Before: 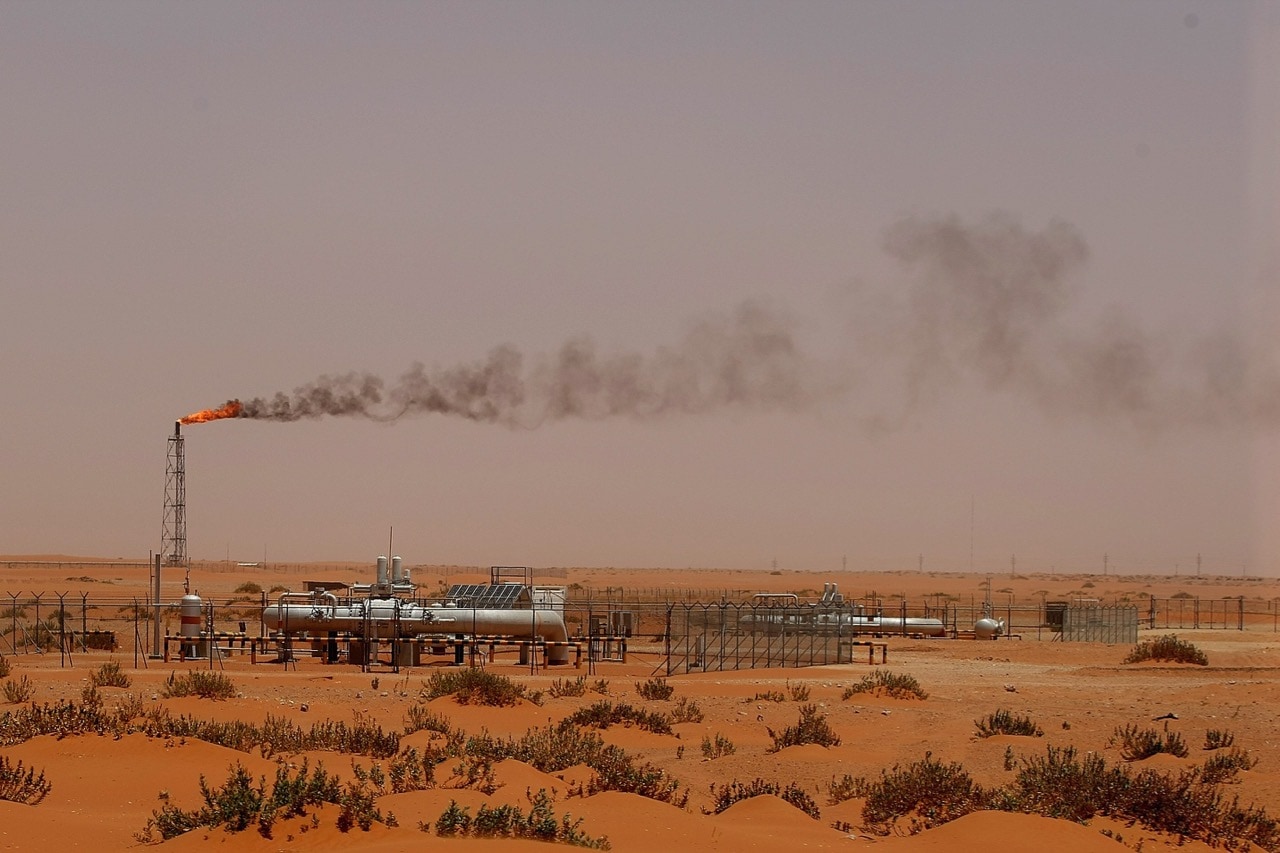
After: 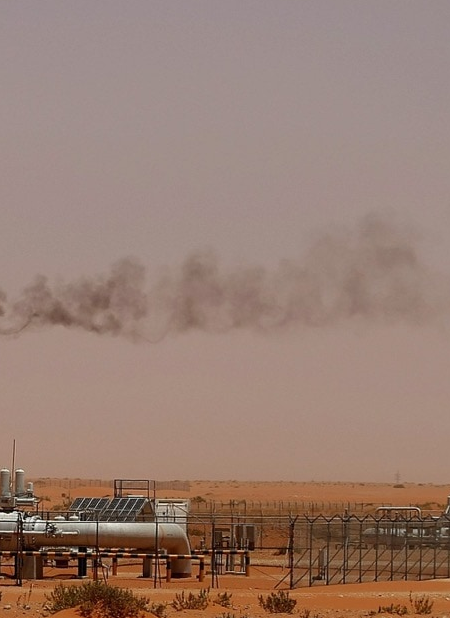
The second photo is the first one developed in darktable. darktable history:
crop and rotate: left 29.476%, top 10.214%, right 35.32%, bottom 17.333%
